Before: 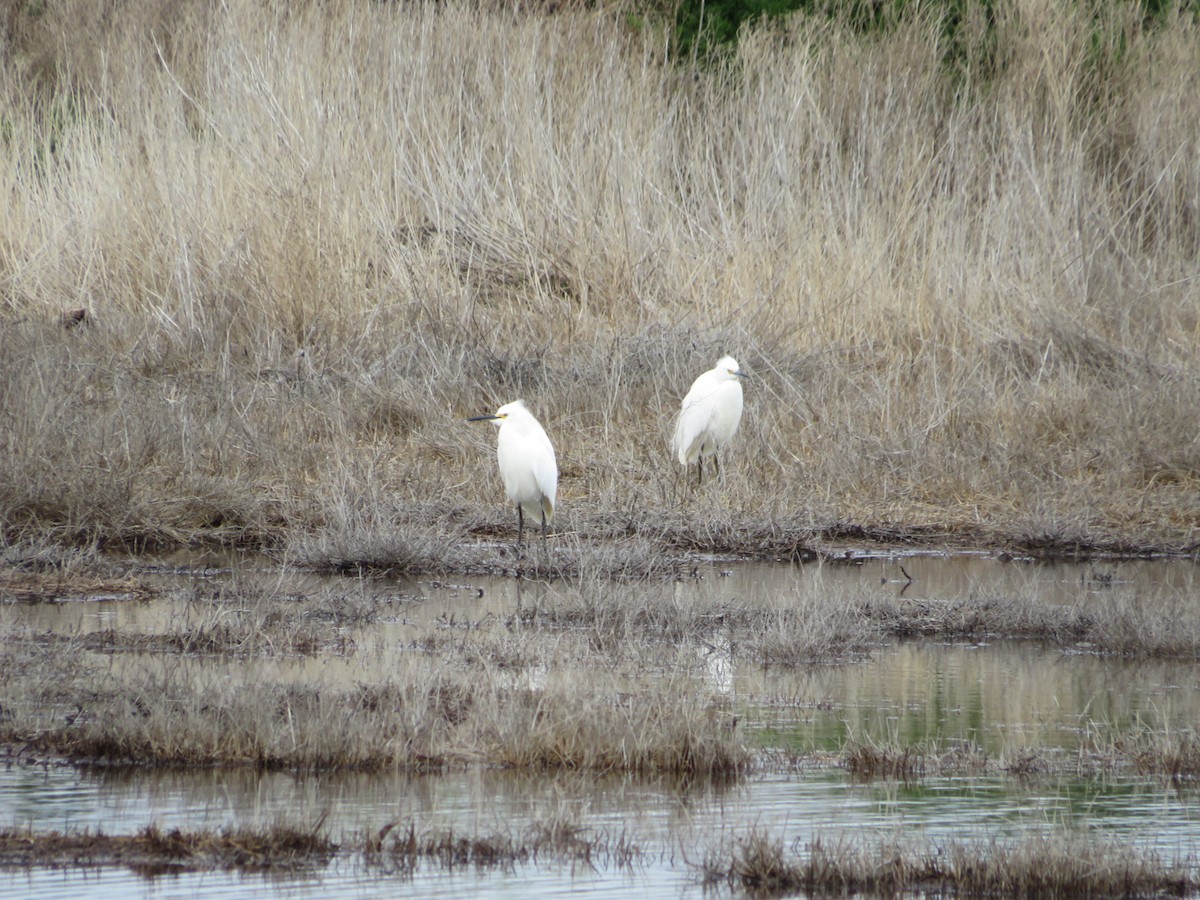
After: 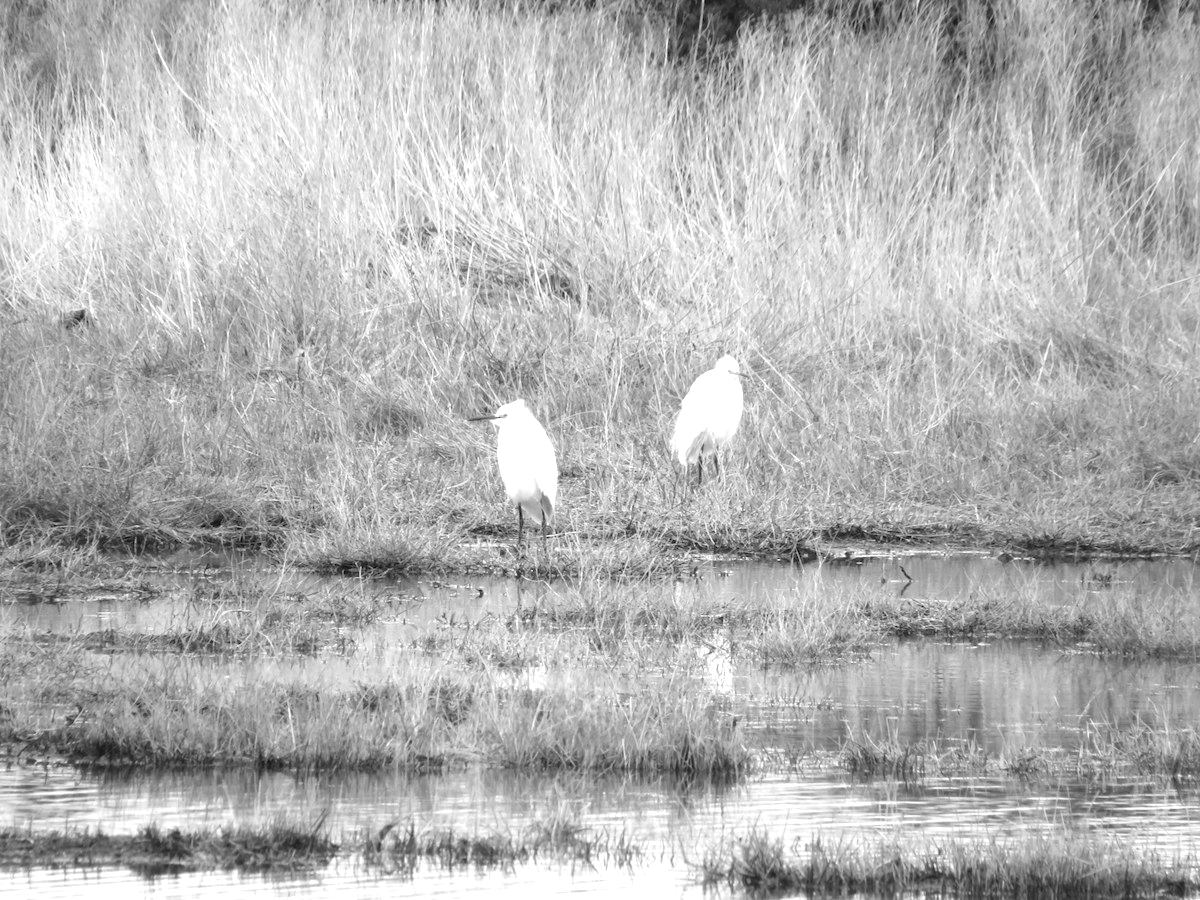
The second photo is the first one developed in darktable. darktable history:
monochrome: on, module defaults
color zones: curves: ch0 [(0, 0.48) (0.209, 0.398) (0.305, 0.332) (0.429, 0.493) (0.571, 0.5) (0.714, 0.5) (0.857, 0.5) (1, 0.48)]; ch1 [(0, 0.736) (0.143, 0.625) (0.225, 0.371) (0.429, 0.256) (0.571, 0.241) (0.714, 0.213) (0.857, 0.48) (1, 0.736)]; ch2 [(0, 0.448) (0.143, 0.498) (0.286, 0.5) (0.429, 0.5) (0.571, 0.5) (0.714, 0.5) (0.857, 0.5) (1, 0.448)]
exposure: black level correction 0.001, exposure 1.05 EV, compensate exposure bias true, compensate highlight preservation false
